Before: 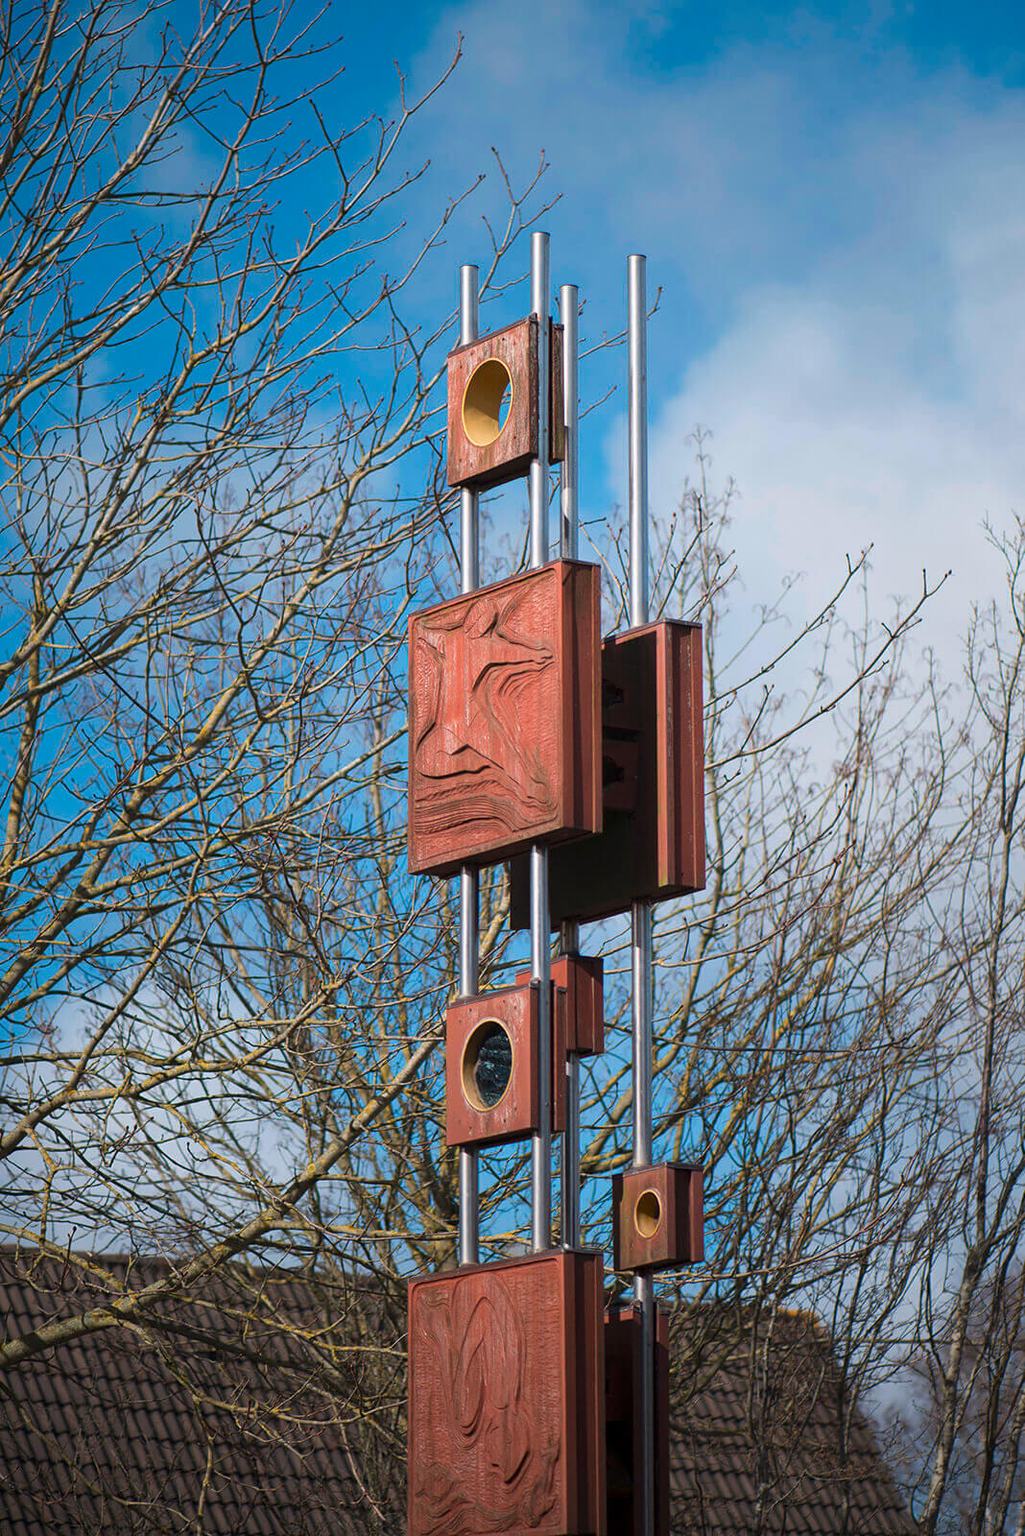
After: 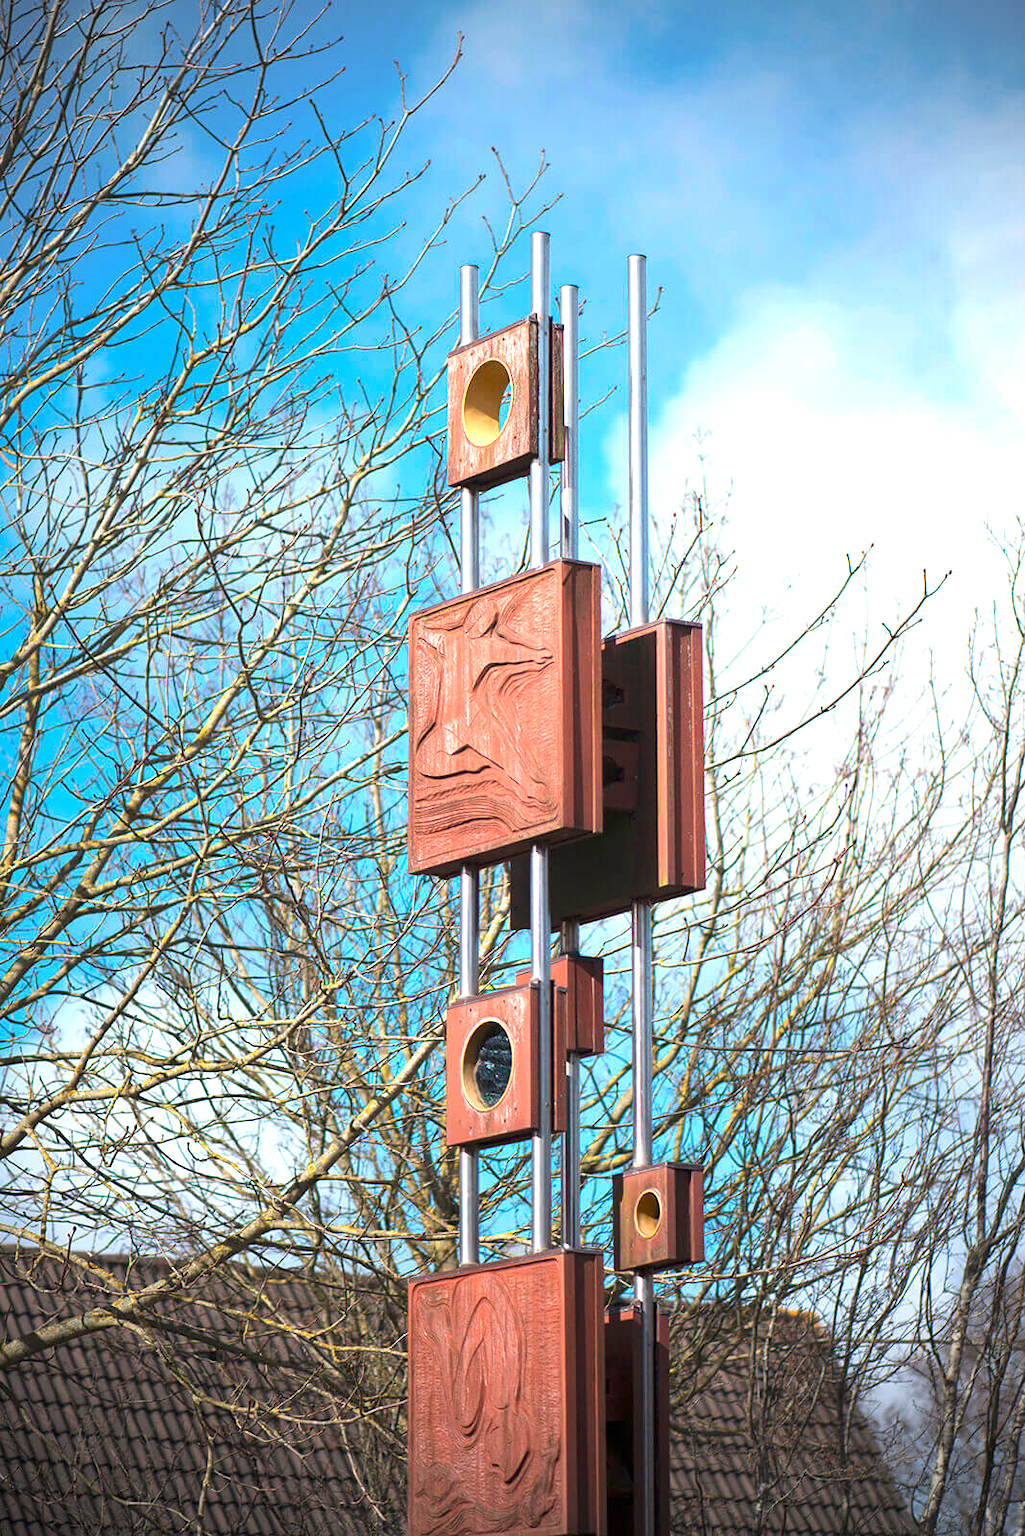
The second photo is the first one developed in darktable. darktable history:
vignetting: unbound false
exposure: black level correction 0, exposure 1.125 EV, compensate exposure bias true, compensate highlight preservation false
